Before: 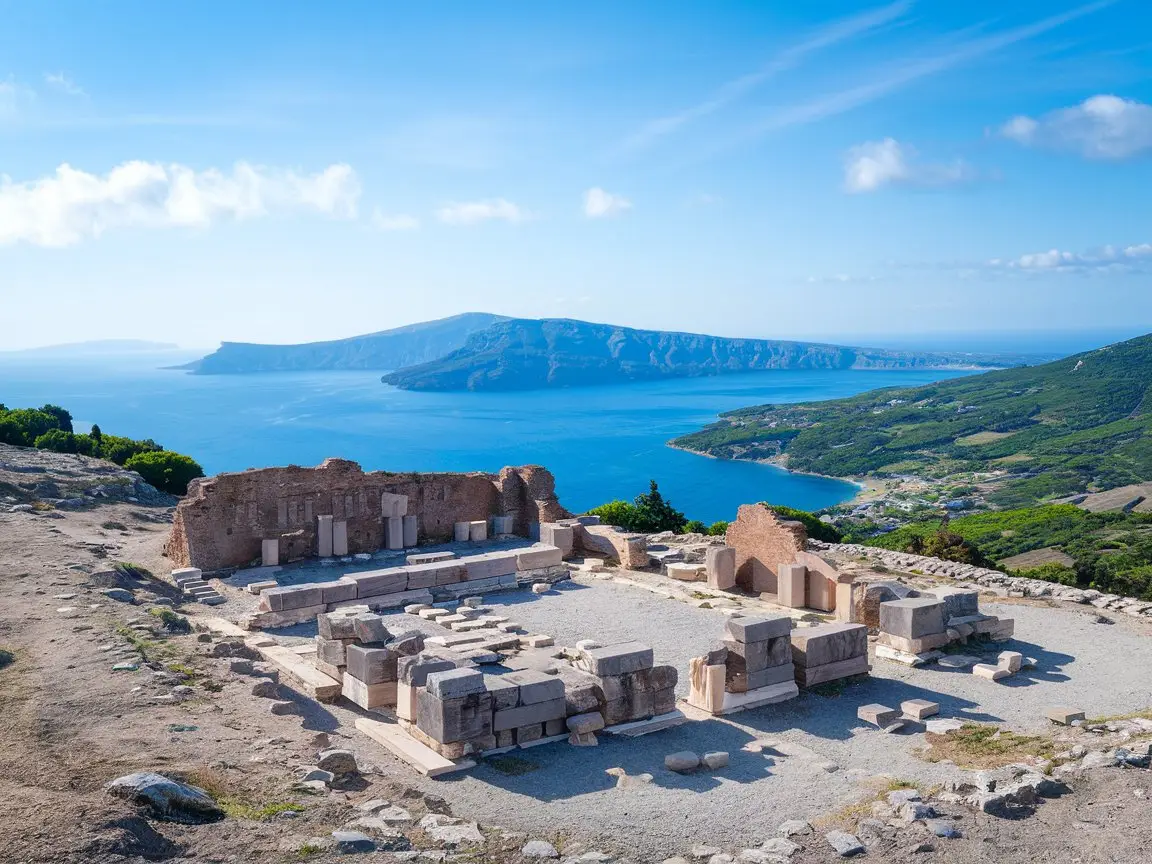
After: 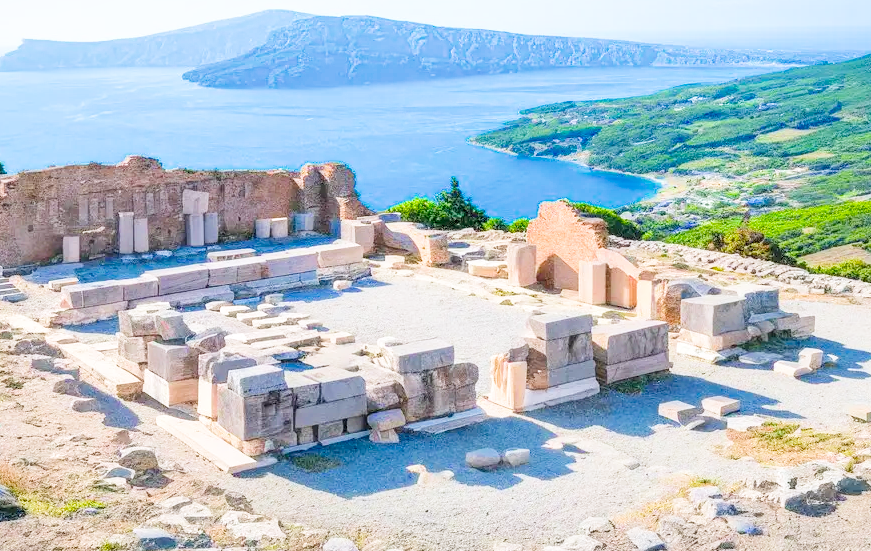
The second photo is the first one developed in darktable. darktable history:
tone curve: curves: ch0 [(0, 0) (0.641, 0.691) (1, 1)]
exposure: black level correction 0, exposure 2.088 EV, compensate exposure bias true, compensate highlight preservation false
crop and rotate: left 17.299%, top 35.115%, right 7.015%, bottom 1.024%
filmic rgb: black relative exposure -8.79 EV, white relative exposure 4.98 EV, threshold 6 EV, target black luminance 0%, hardness 3.77, latitude 66.34%, contrast 0.822, highlights saturation mix 10%, shadows ↔ highlights balance 20%, add noise in highlights 0.1, color science v4 (2020), iterations of high-quality reconstruction 0, type of noise poissonian, enable highlight reconstruction true
local contrast: on, module defaults
color balance: mode lift, gamma, gain (sRGB), lift [1.04, 1, 1, 0.97], gamma [1.01, 1, 1, 0.97], gain [0.96, 1, 1, 0.97]
